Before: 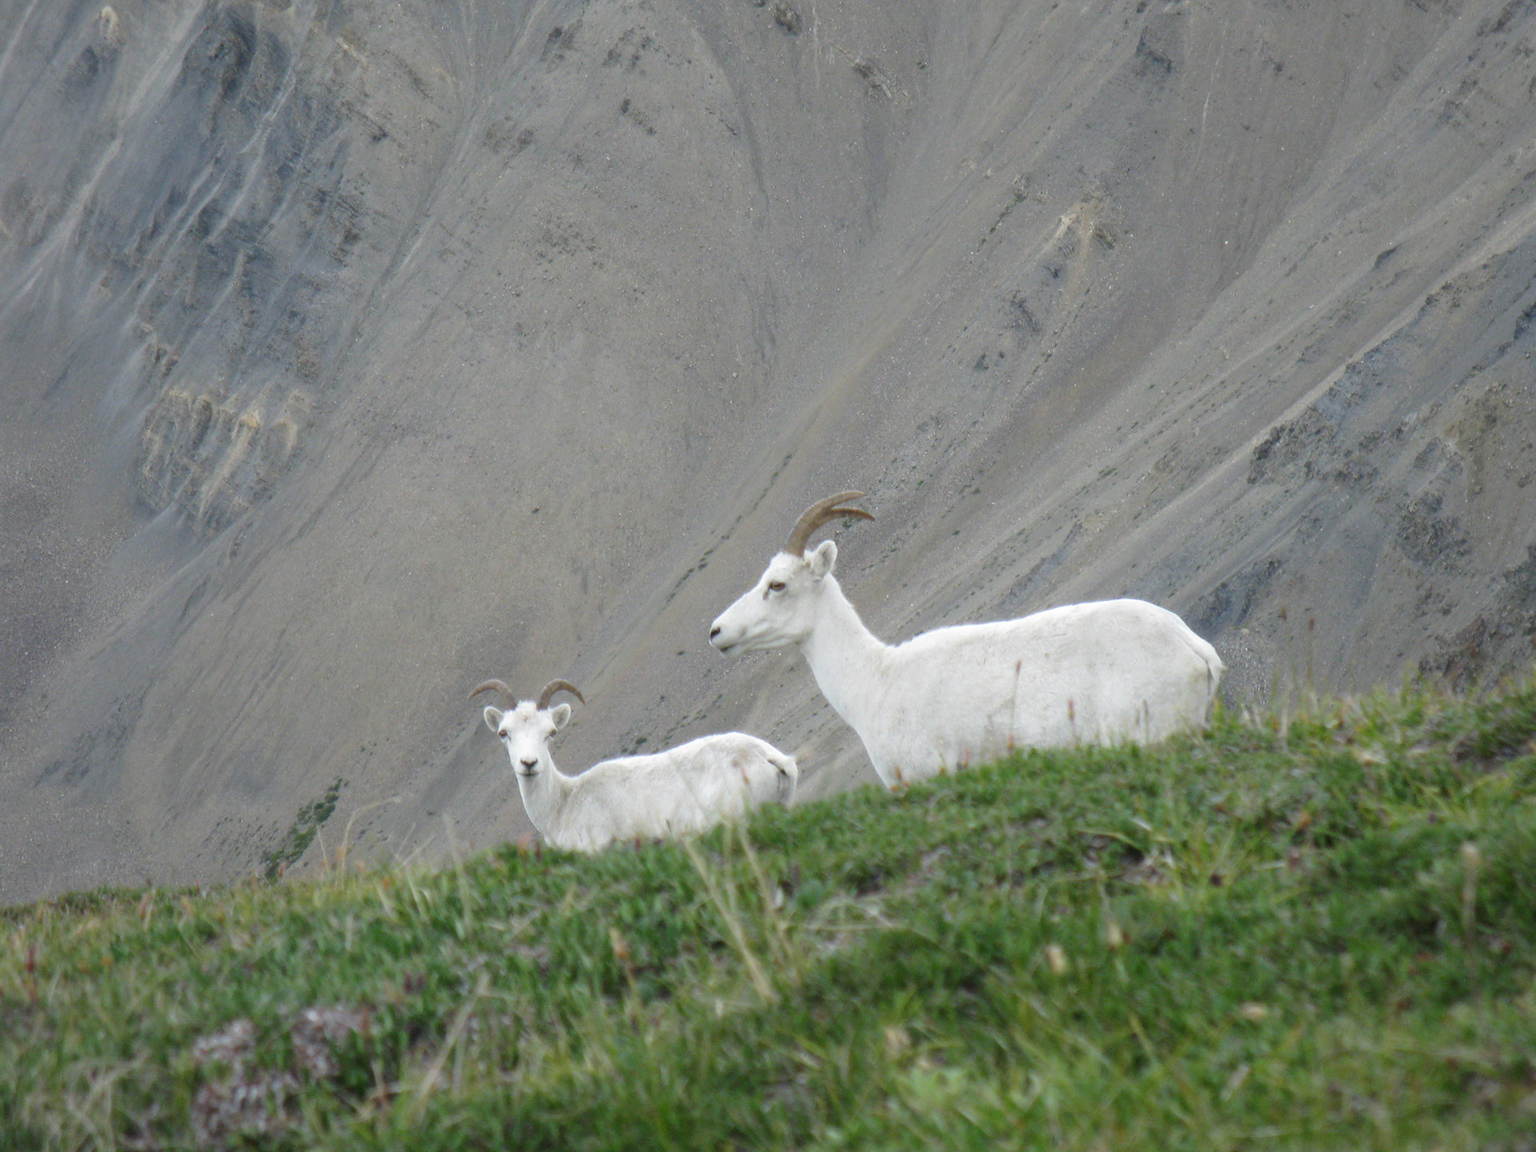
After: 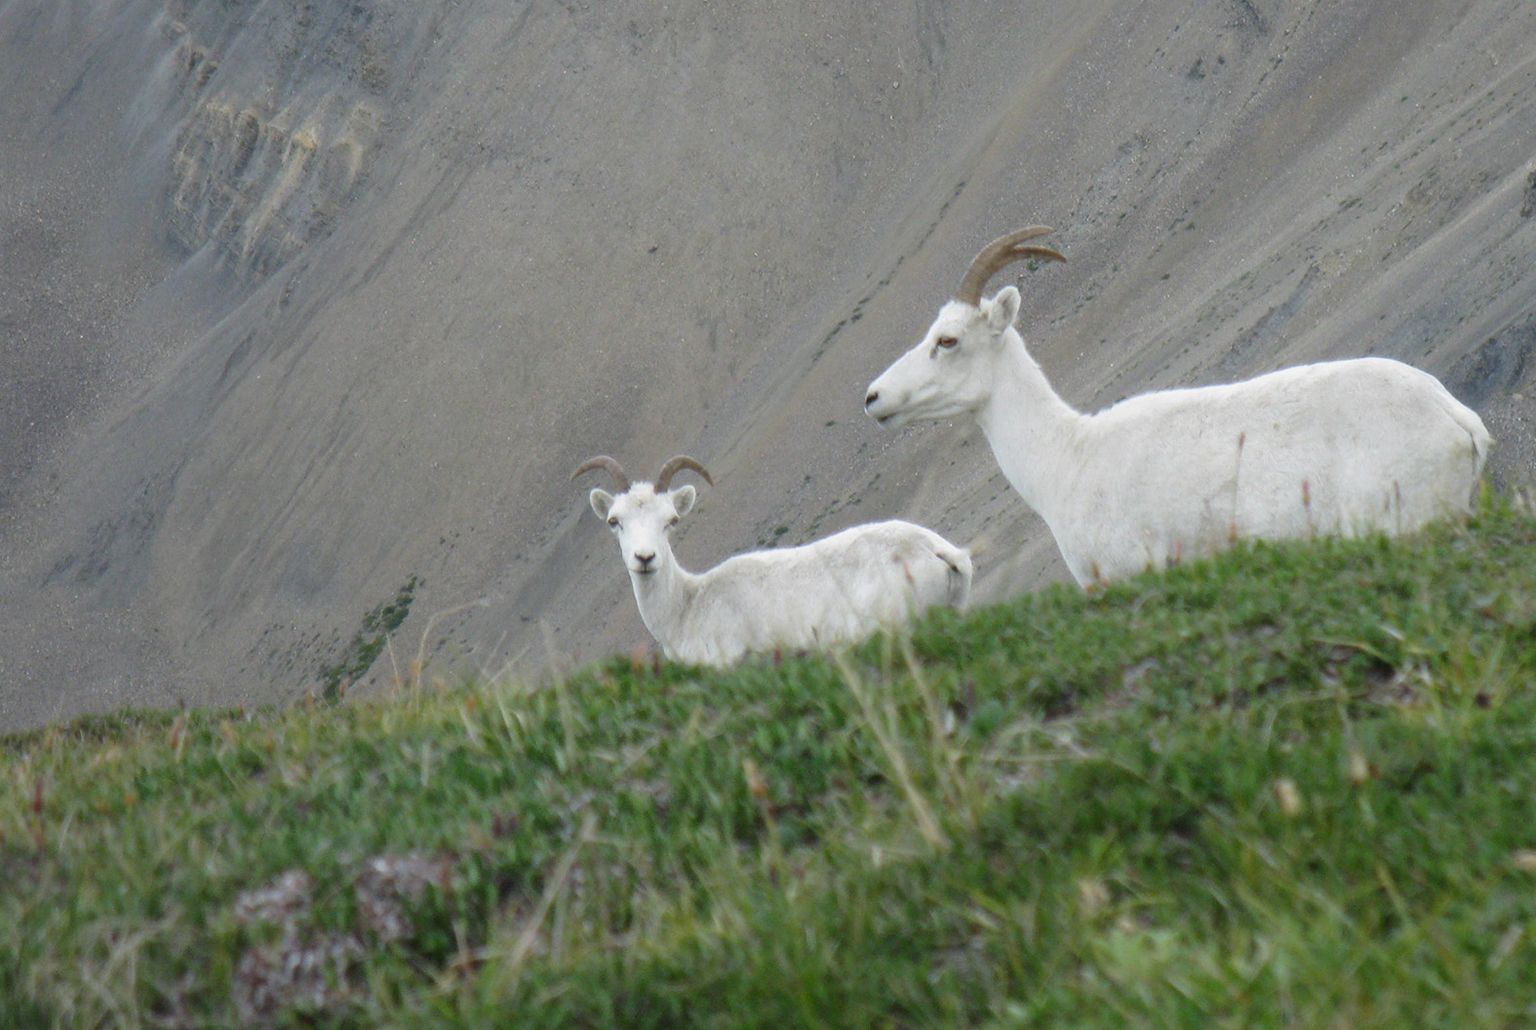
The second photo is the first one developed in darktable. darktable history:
exposure: exposure -0.153 EV, compensate highlight preservation false
crop: top 26.531%, right 17.959%
